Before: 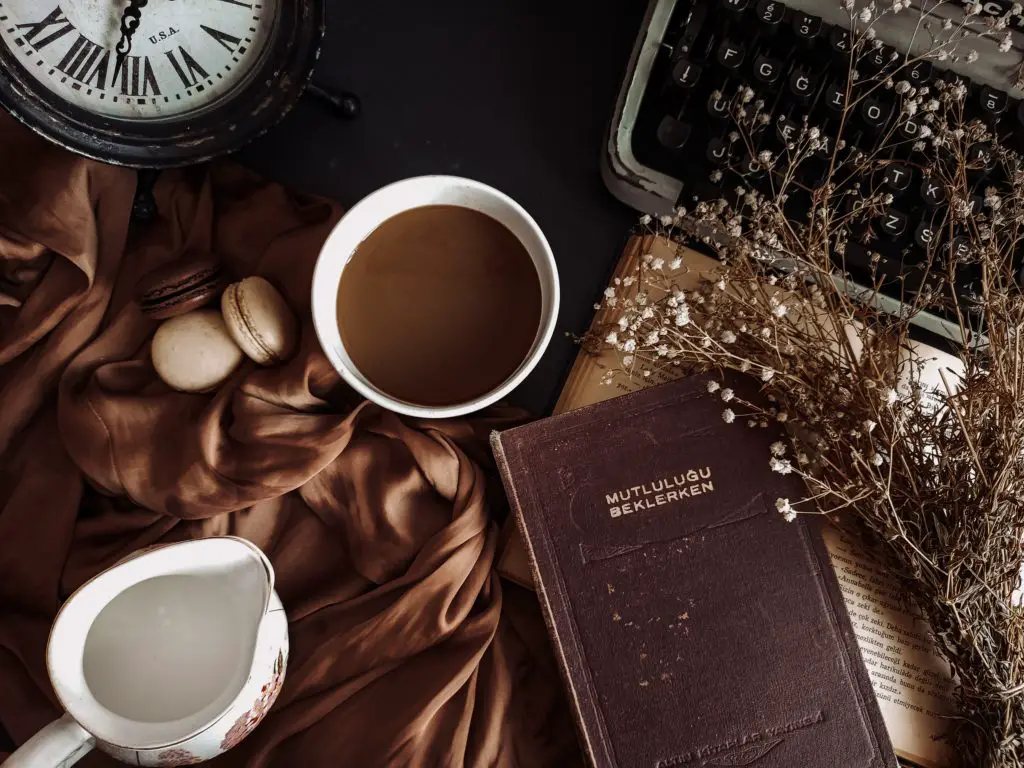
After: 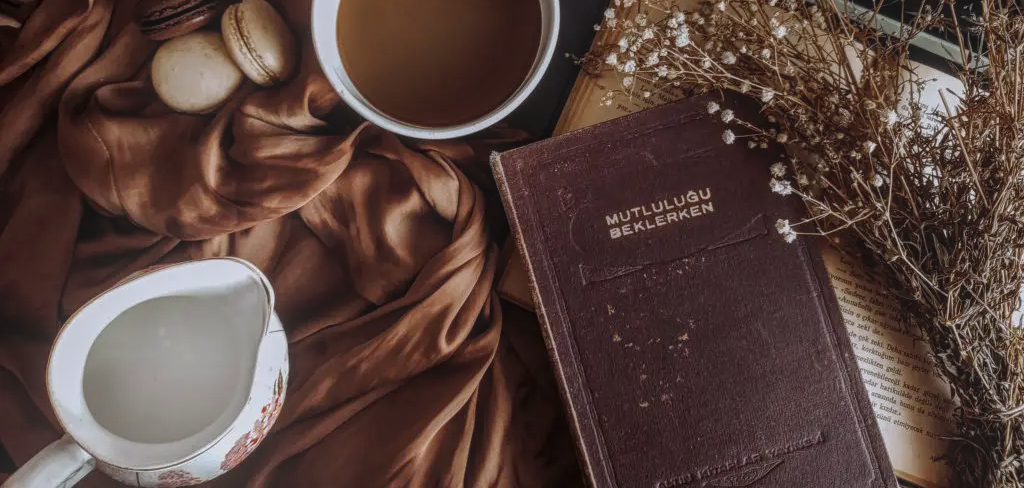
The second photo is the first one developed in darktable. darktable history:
crop and rotate: top 36.435%
white balance: red 0.967, blue 1.049
local contrast: highlights 73%, shadows 15%, midtone range 0.197
